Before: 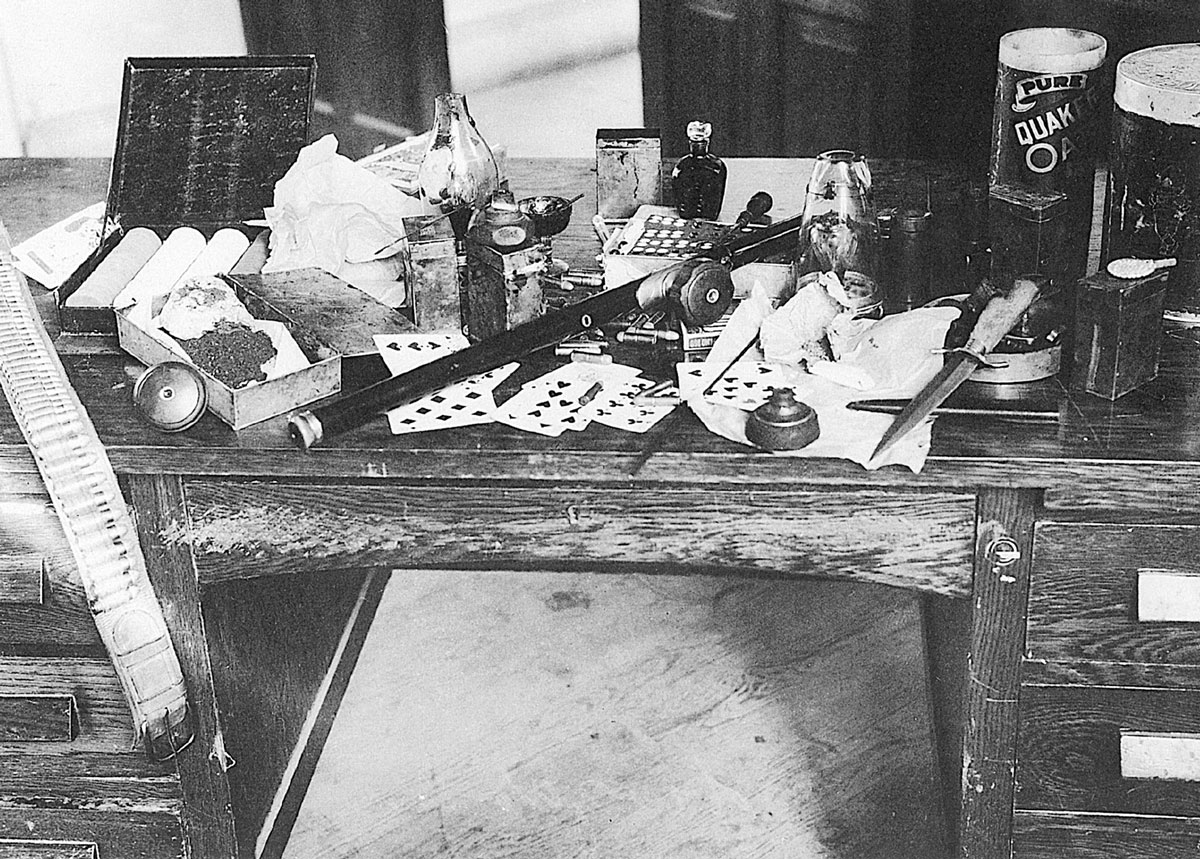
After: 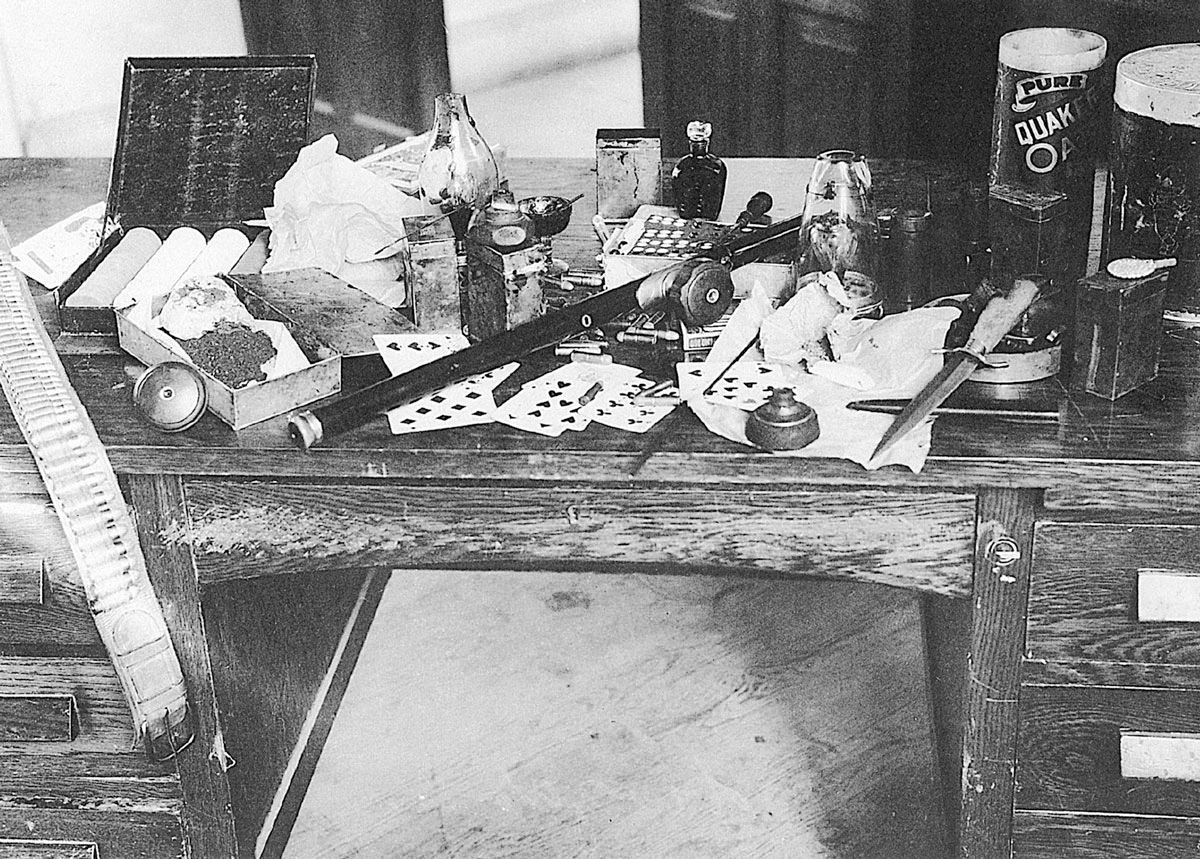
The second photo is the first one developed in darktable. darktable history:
base curve: curves: ch0 [(0, 0) (0.262, 0.32) (0.722, 0.705) (1, 1)]
